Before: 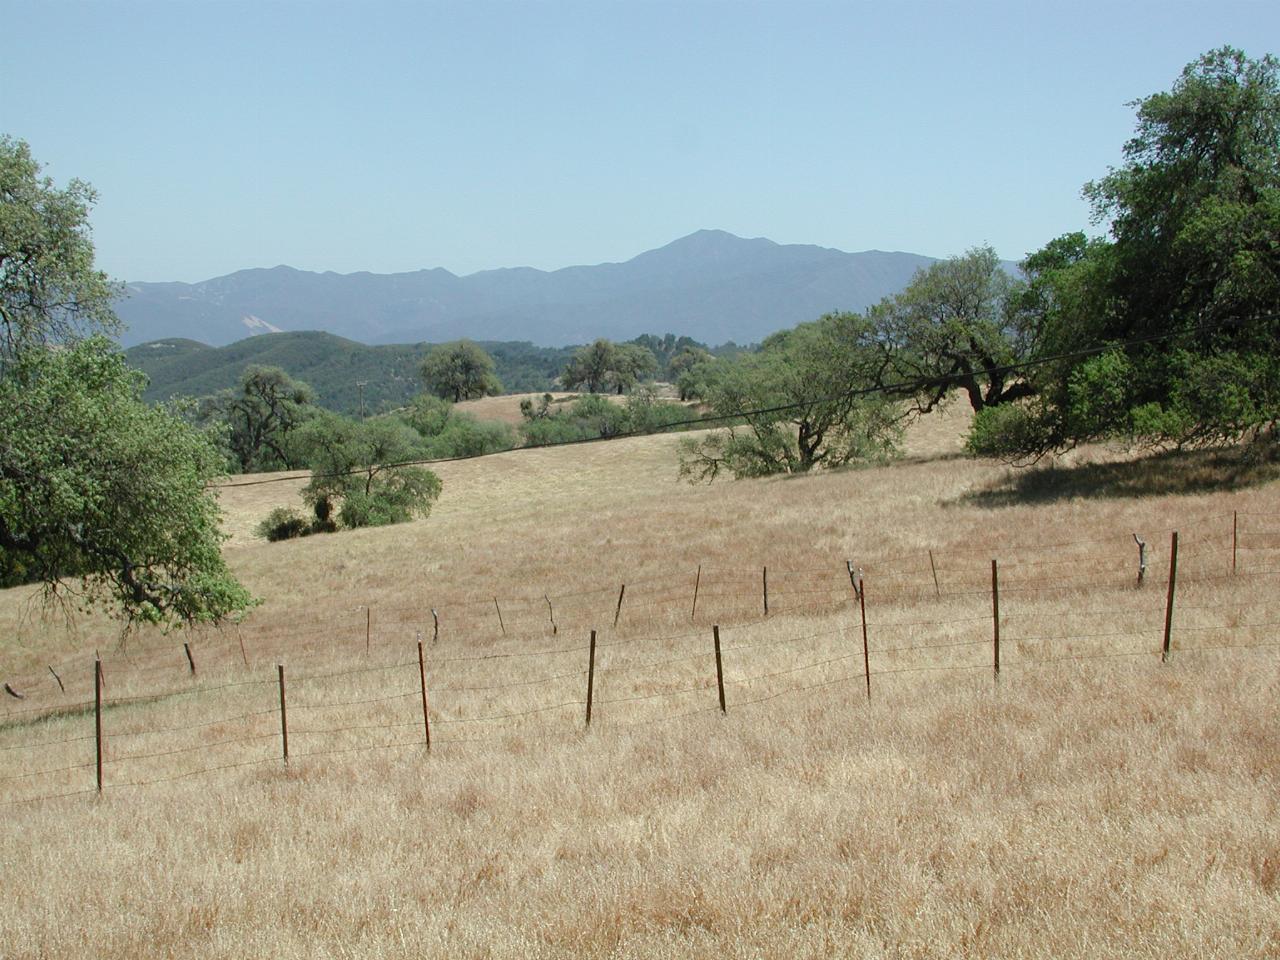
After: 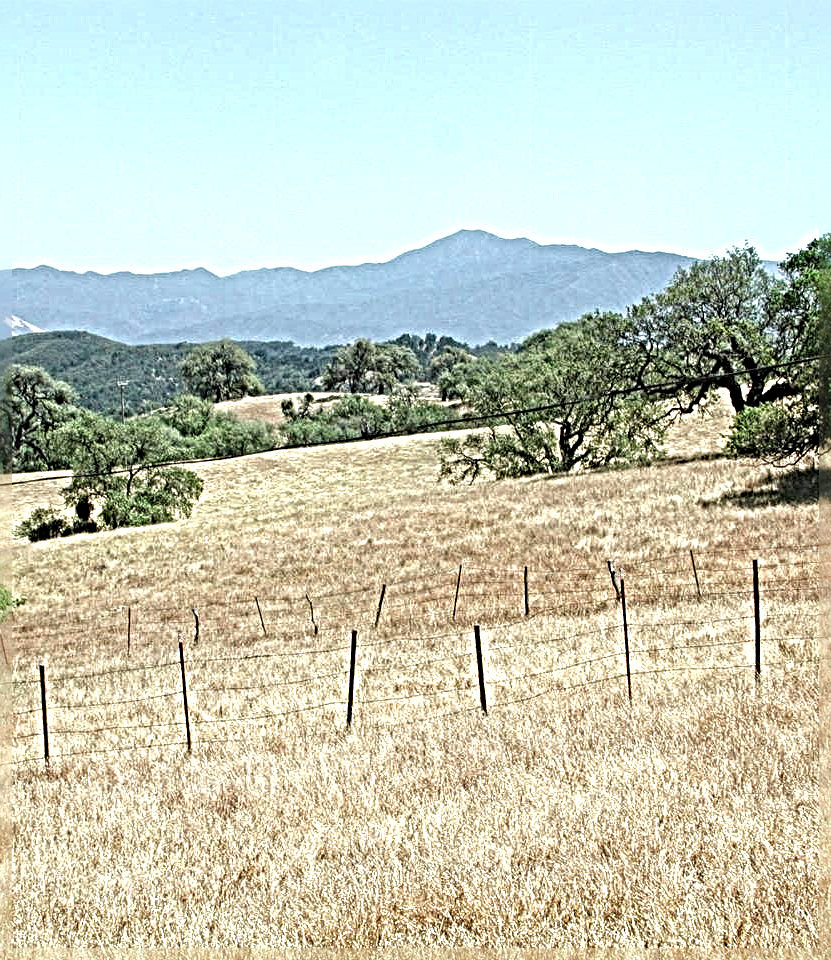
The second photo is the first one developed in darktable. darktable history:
local contrast: highlights 61%, detail 143%, midtone range 0.423
exposure: black level correction 0, exposure 0.697 EV, compensate exposure bias true, compensate highlight preservation false
sharpen: radius 6.279, amount 1.812, threshold 0.045
crop and rotate: left 18.705%, right 16.307%
